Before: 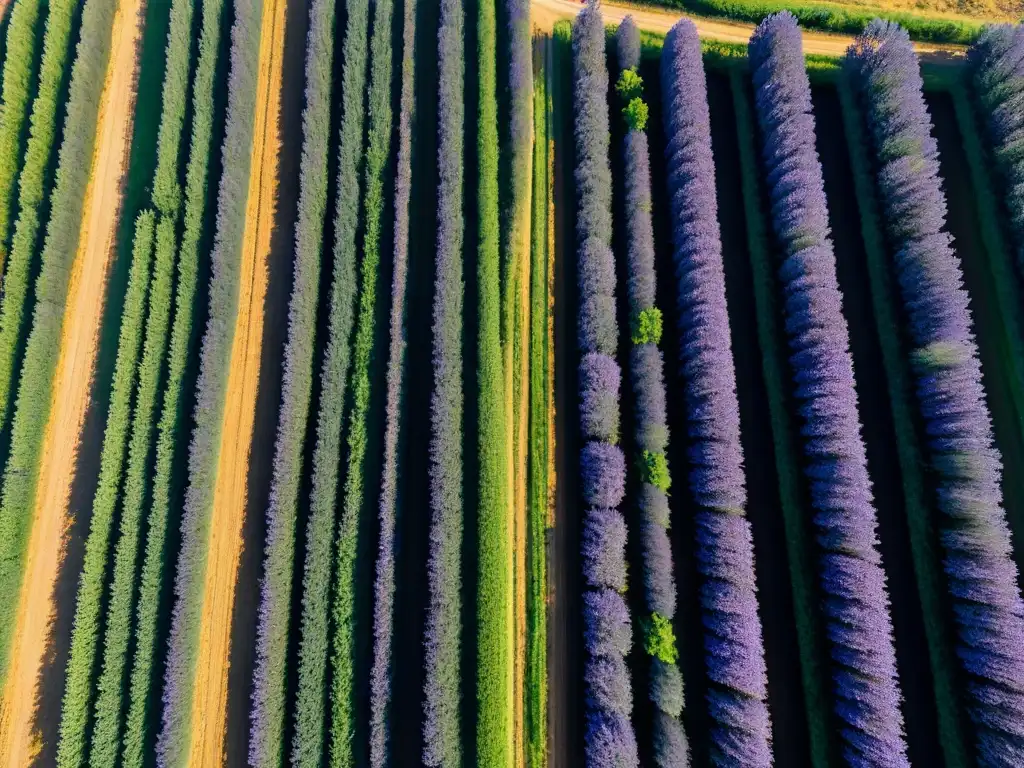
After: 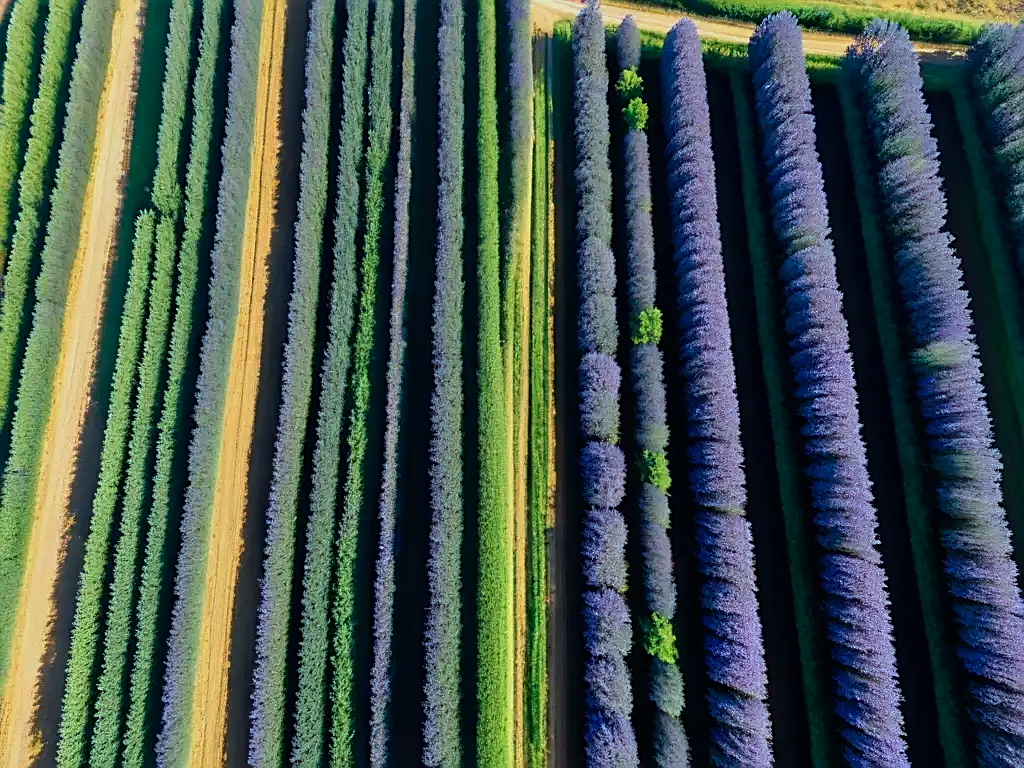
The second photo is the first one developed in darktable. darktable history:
color correction: highlights a* -10.14, highlights b* -10.19
sharpen: on, module defaults
